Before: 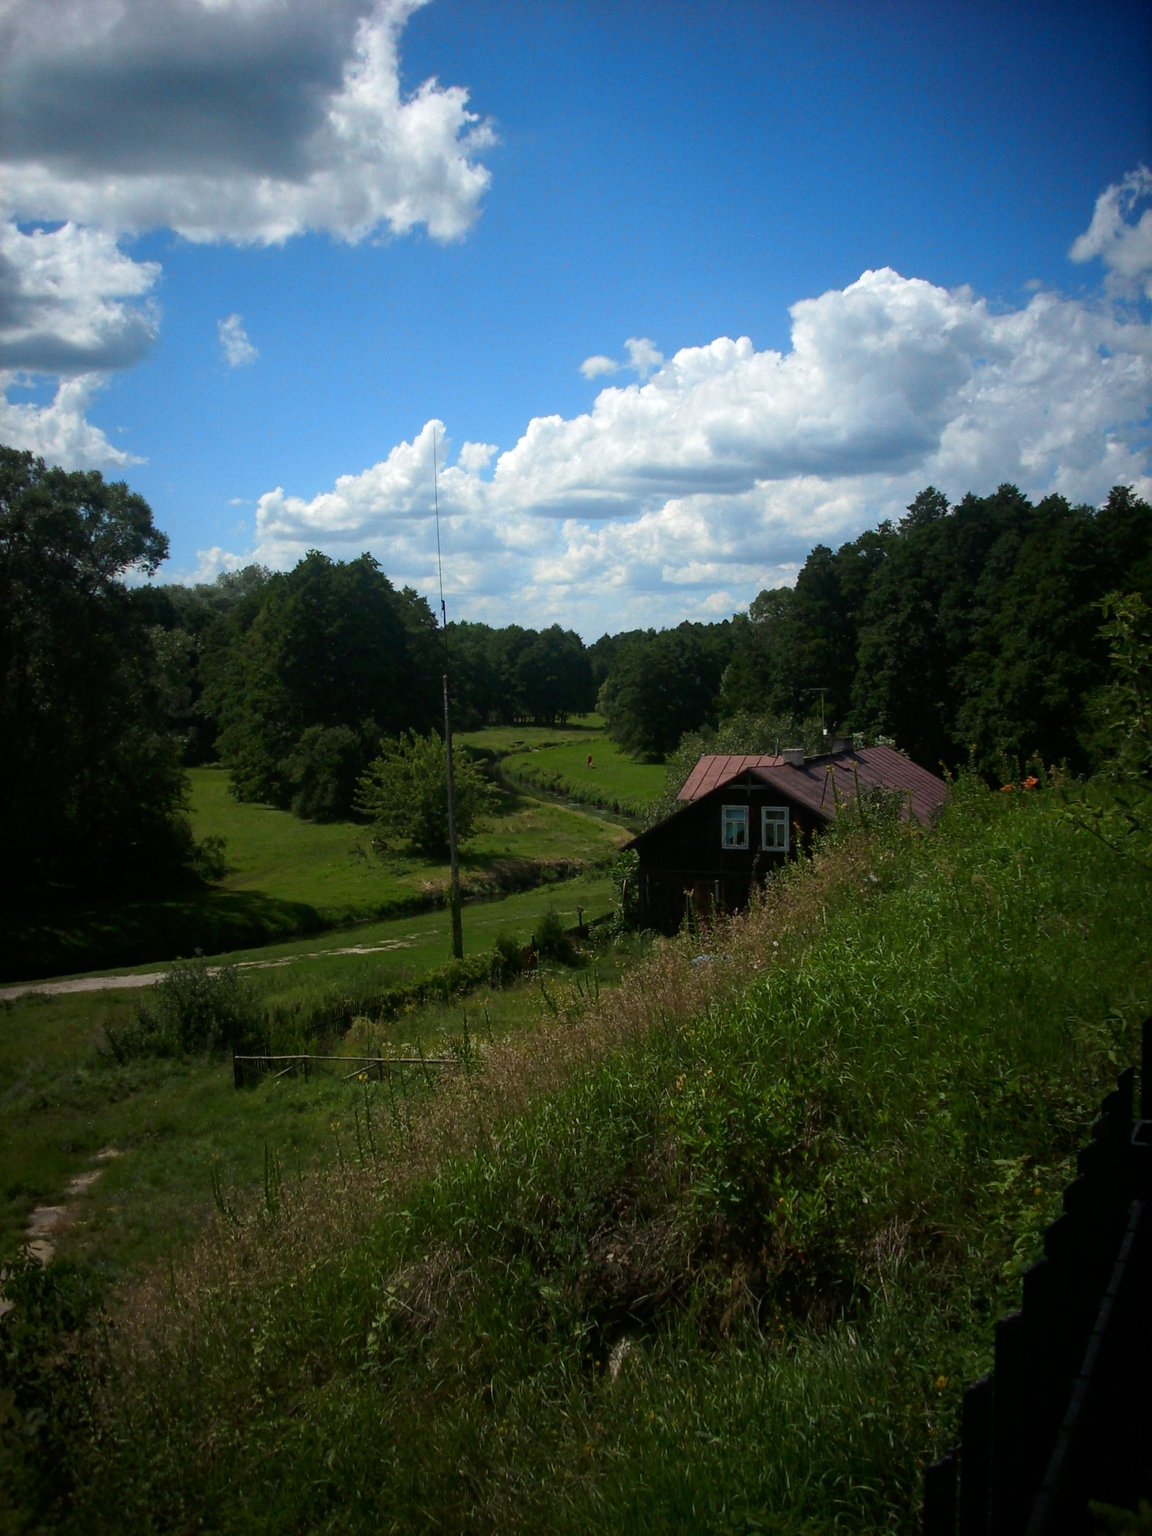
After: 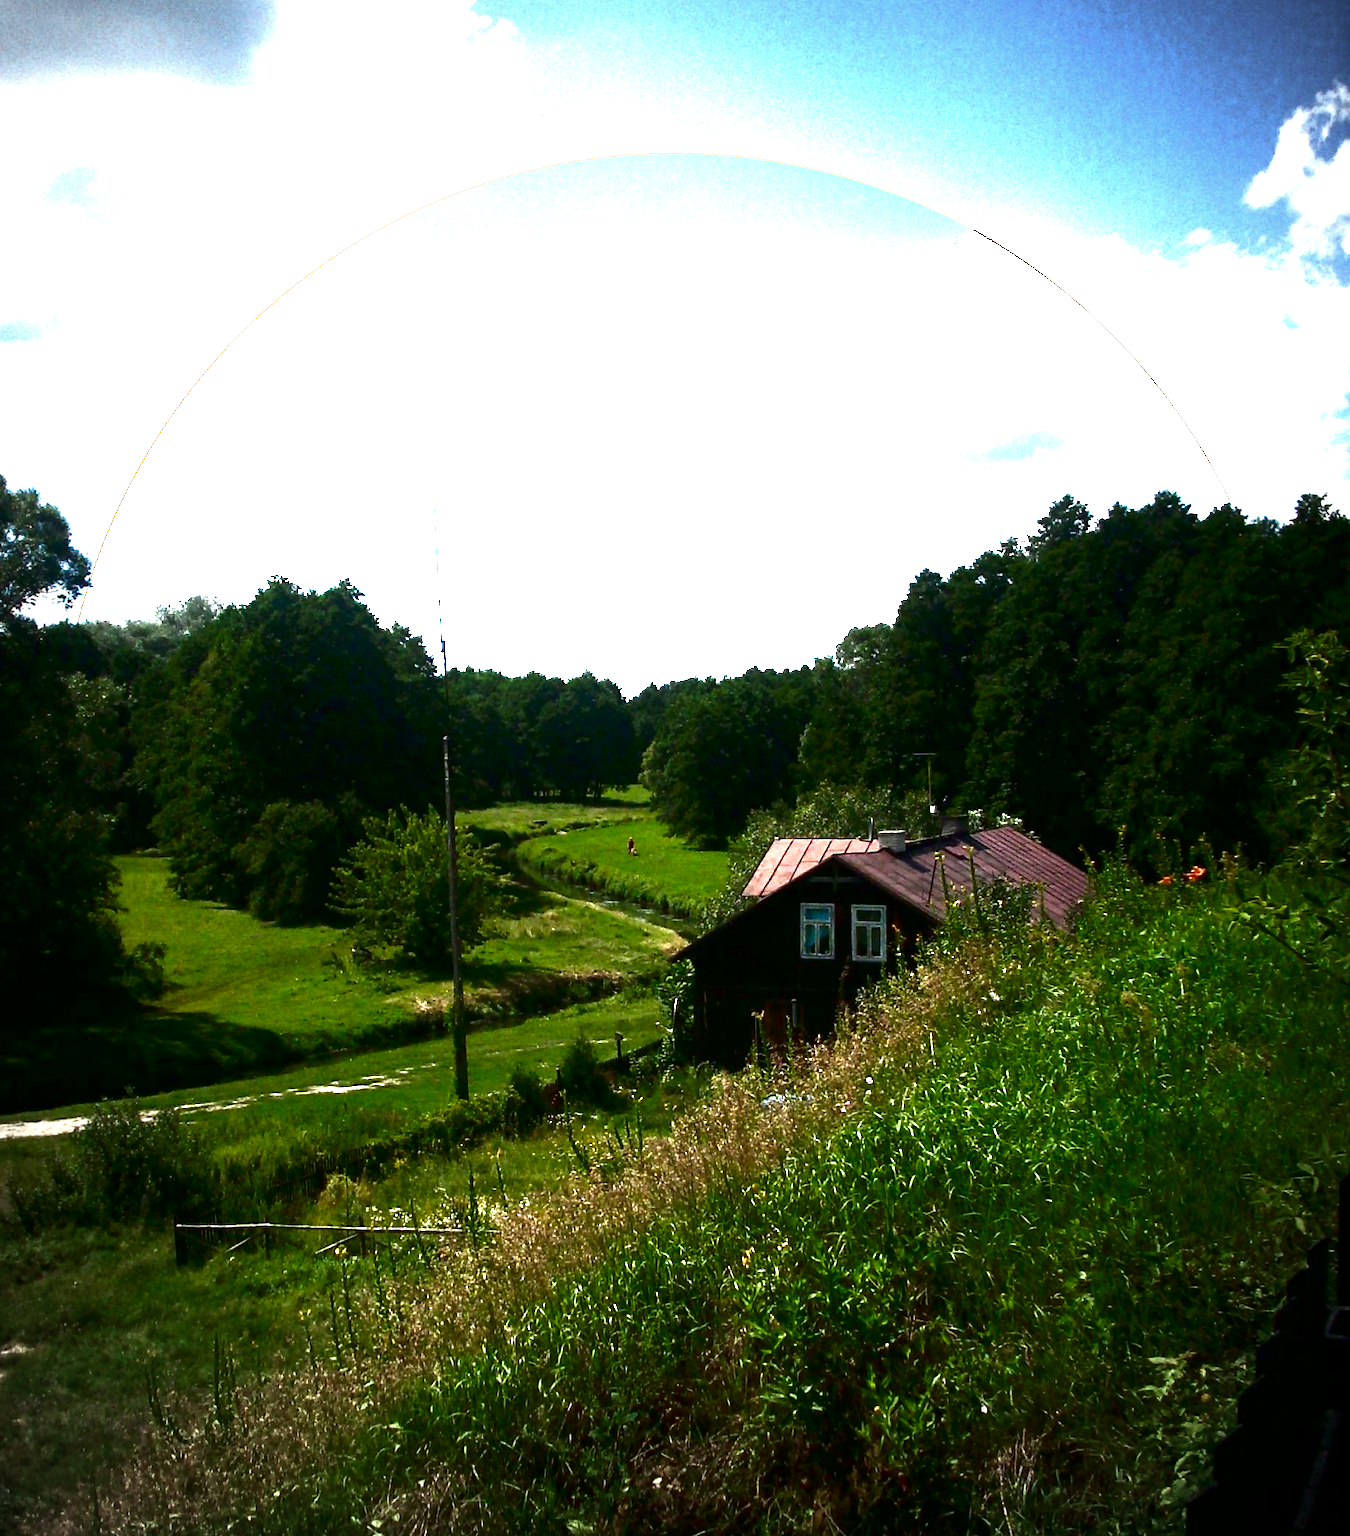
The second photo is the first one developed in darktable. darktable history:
contrast brightness saturation: brightness -0.53
exposure: black level correction 0, exposure 1.528 EV, compensate exposure bias true, compensate highlight preservation false
crop: left 8.474%, top 6.588%, bottom 15.353%
vignetting: brightness -0.29, unbound false
